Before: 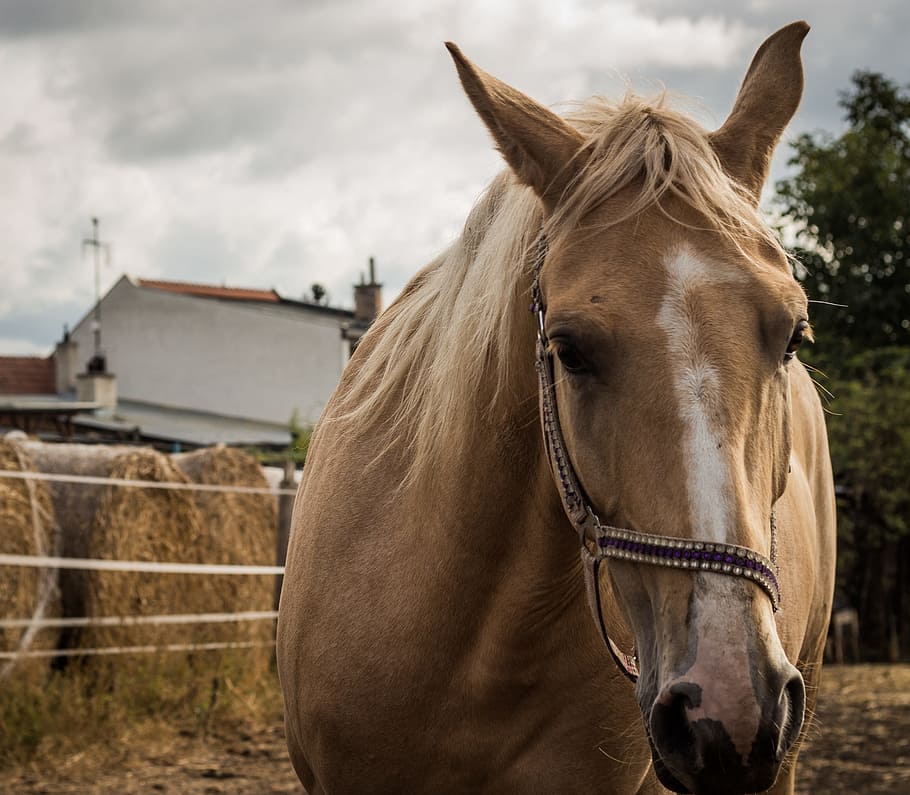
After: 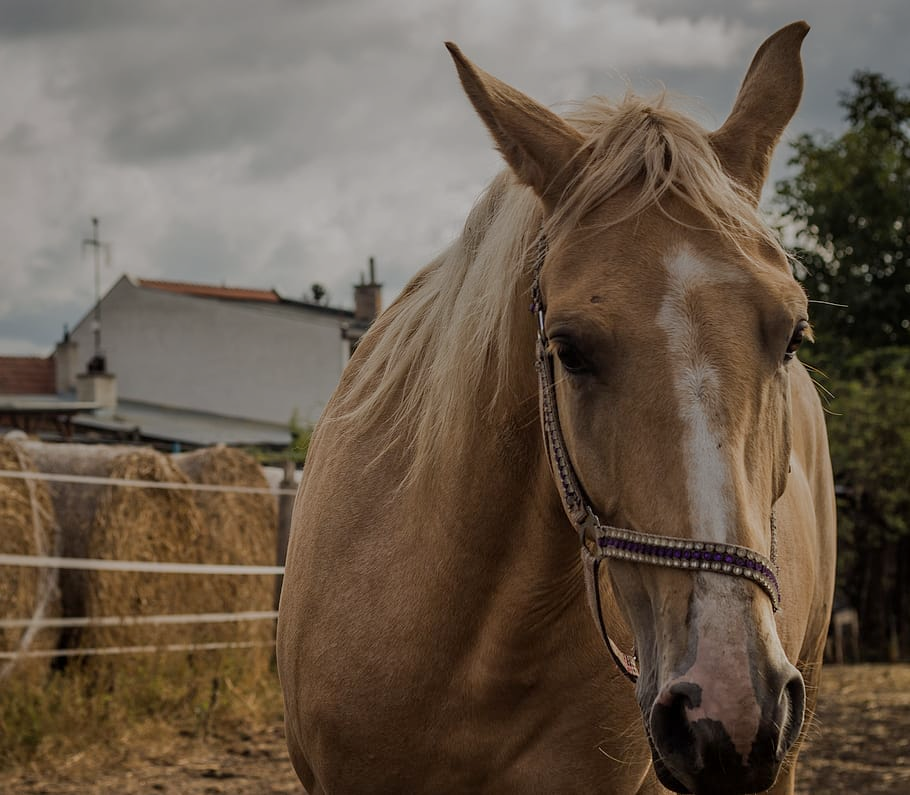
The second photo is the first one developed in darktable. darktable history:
tone equalizer: -8 EV 0.25 EV, -7 EV 0.417 EV, -6 EV 0.417 EV, -5 EV 0.25 EV, -3 EV -0.25 EV, -2 EV -0.417 EV, -1 EV -0.417 EV, +0 EV -0.25 EV, edges refinement/feathering 500, mask exposure compensation -1.57 EV, preserve details guided filter
graduated density: rotation 5.63°, offset 76.9
